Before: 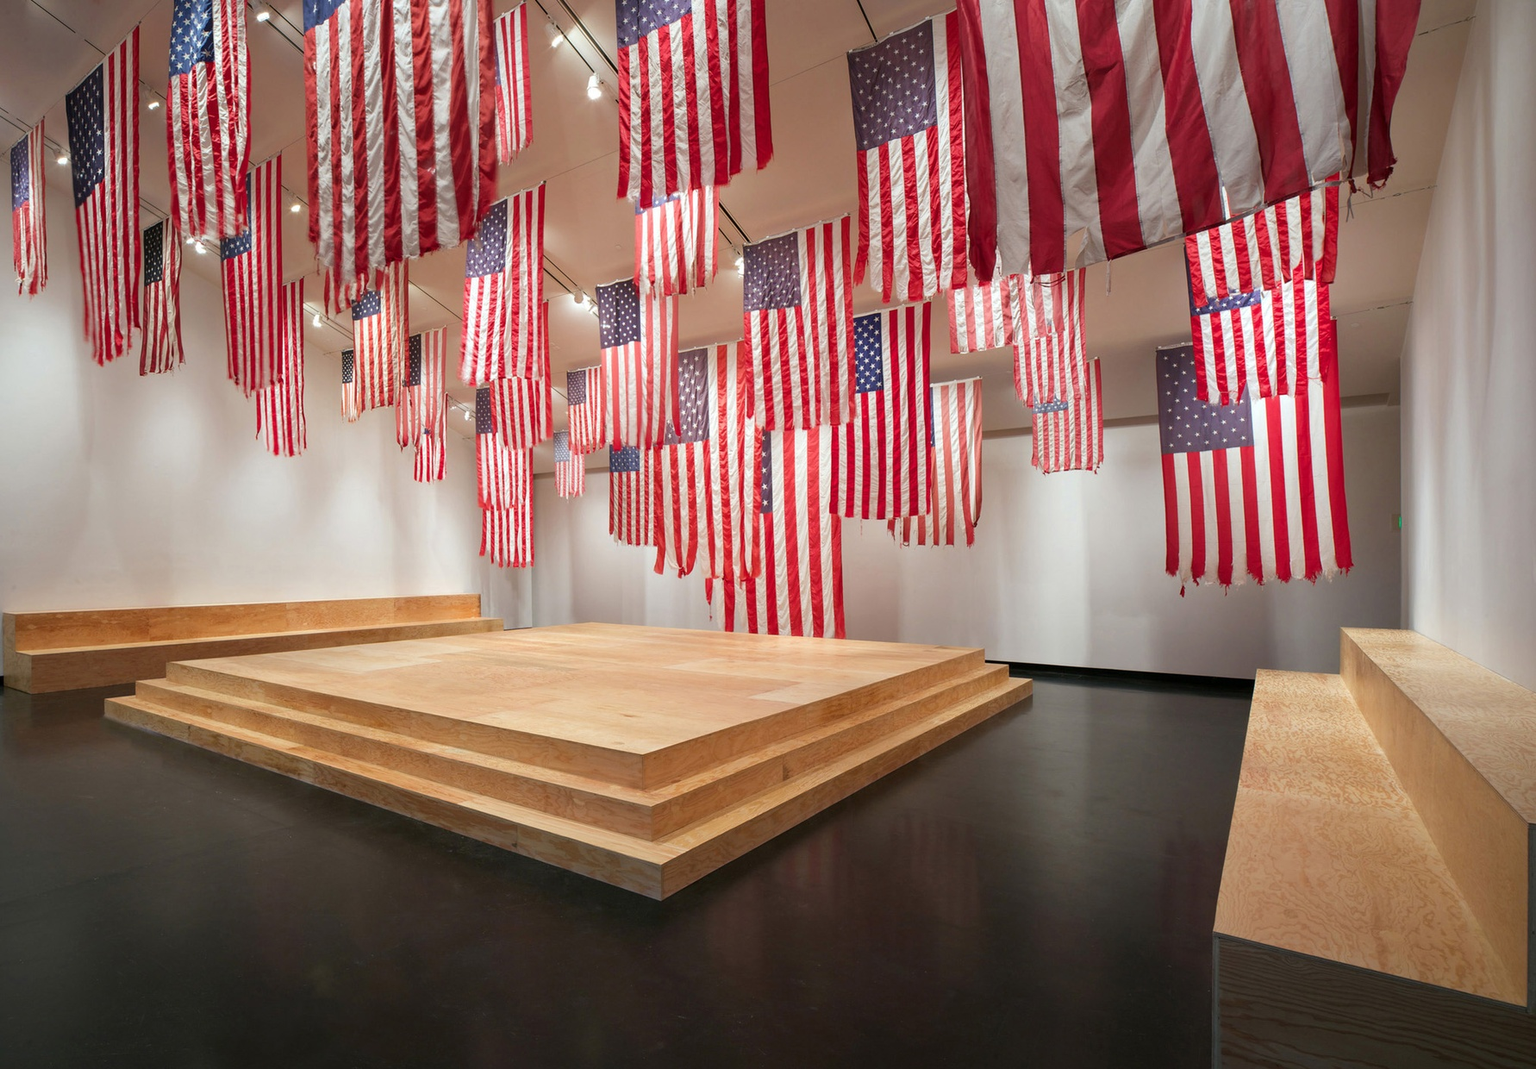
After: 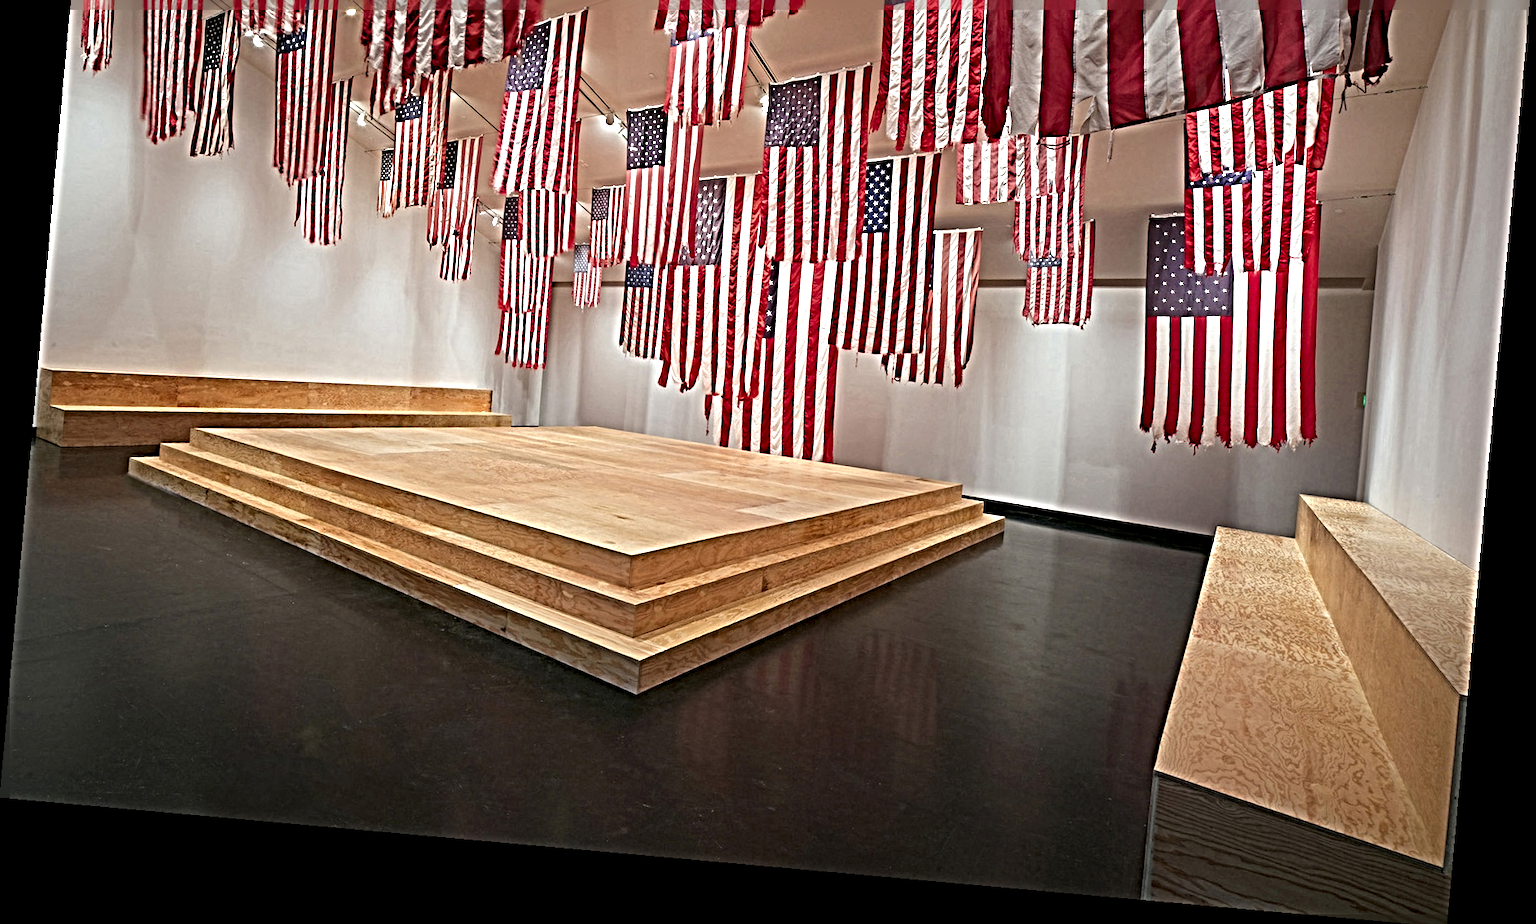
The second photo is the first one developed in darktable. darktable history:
crop and rotate: top 18.507%
rotate and perspective: rotation 5.12°, automatic cropping off
sharpen: radius 6.3, amount 1.8, threshold 0
